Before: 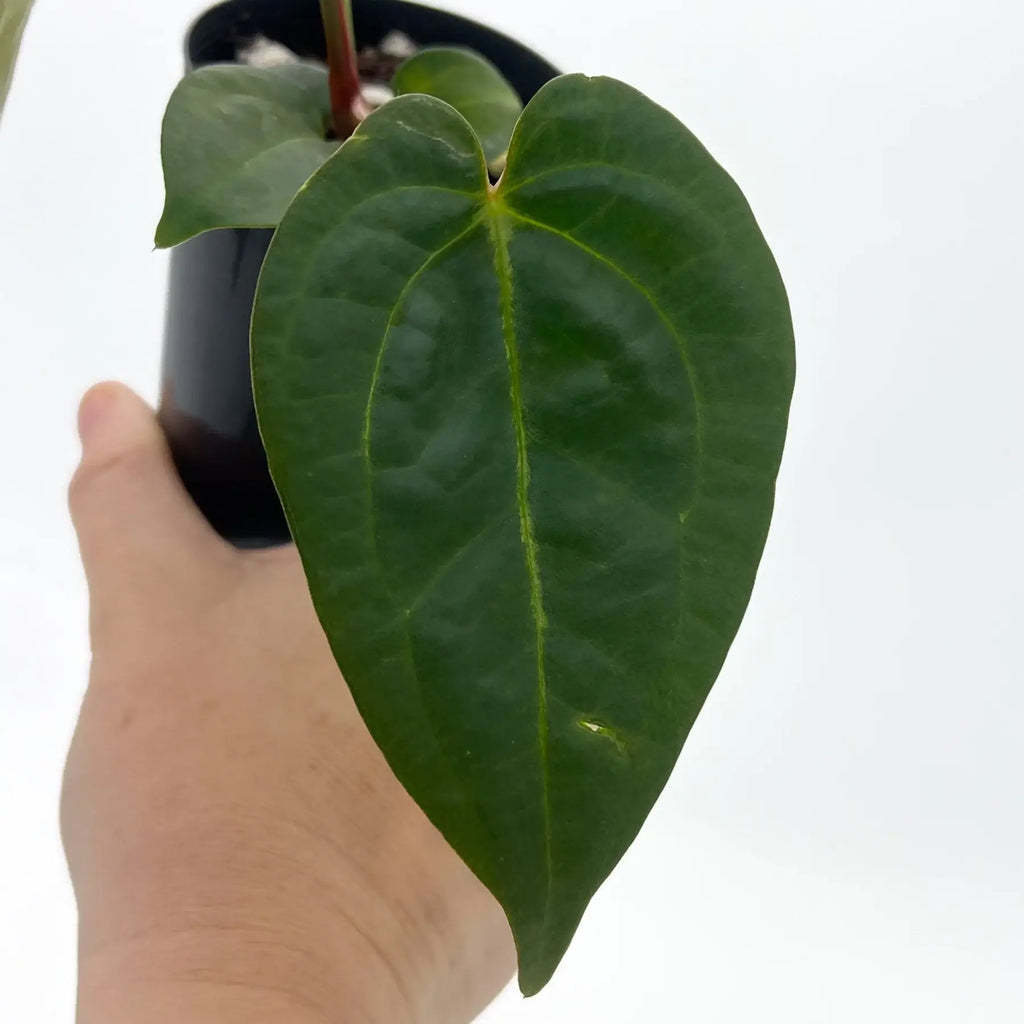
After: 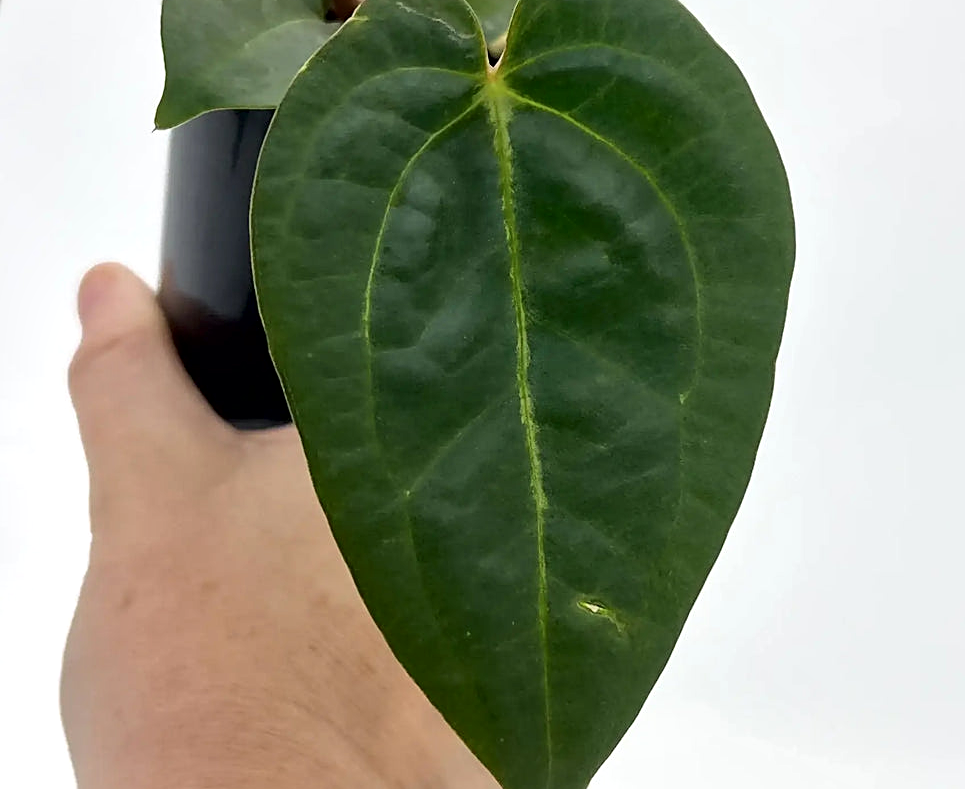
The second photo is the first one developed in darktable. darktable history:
base curve: curves: ch0 [(0, 0) (0.472, 0.508) (1, 1)]
local contrast: mode bilateral grid, contrast 50, coarseness 50, detail 150%, midtone range 0.2
sharpen: on, module defaults
crop and rotate: angle 0.03°, top 11.643%, right 5.651%, bottom 11.189%
